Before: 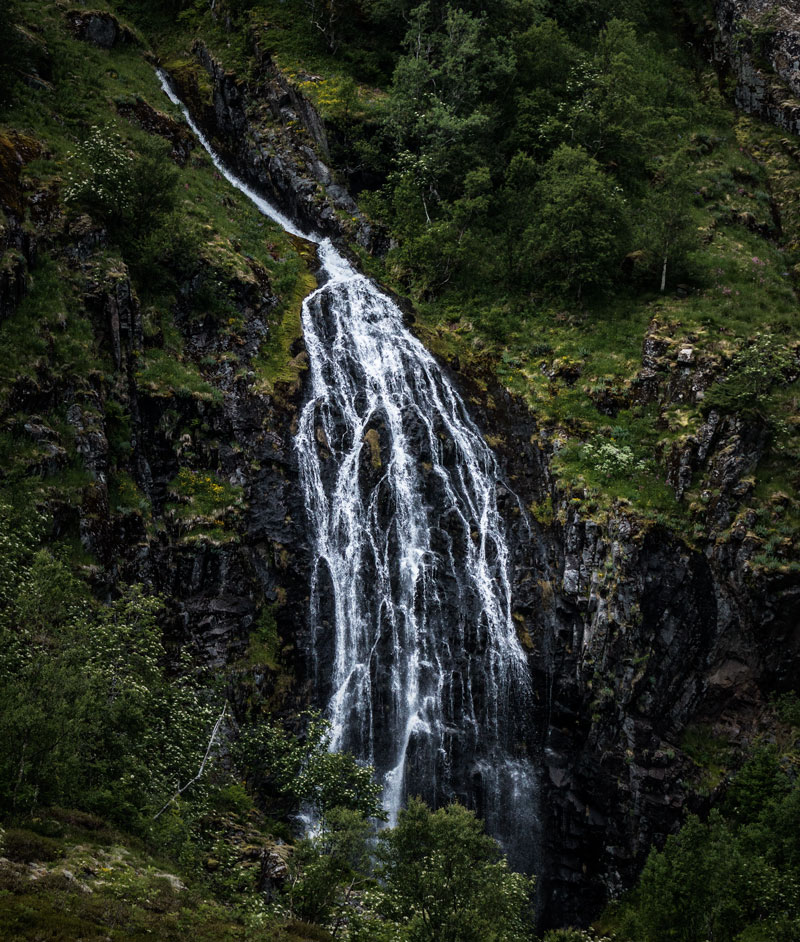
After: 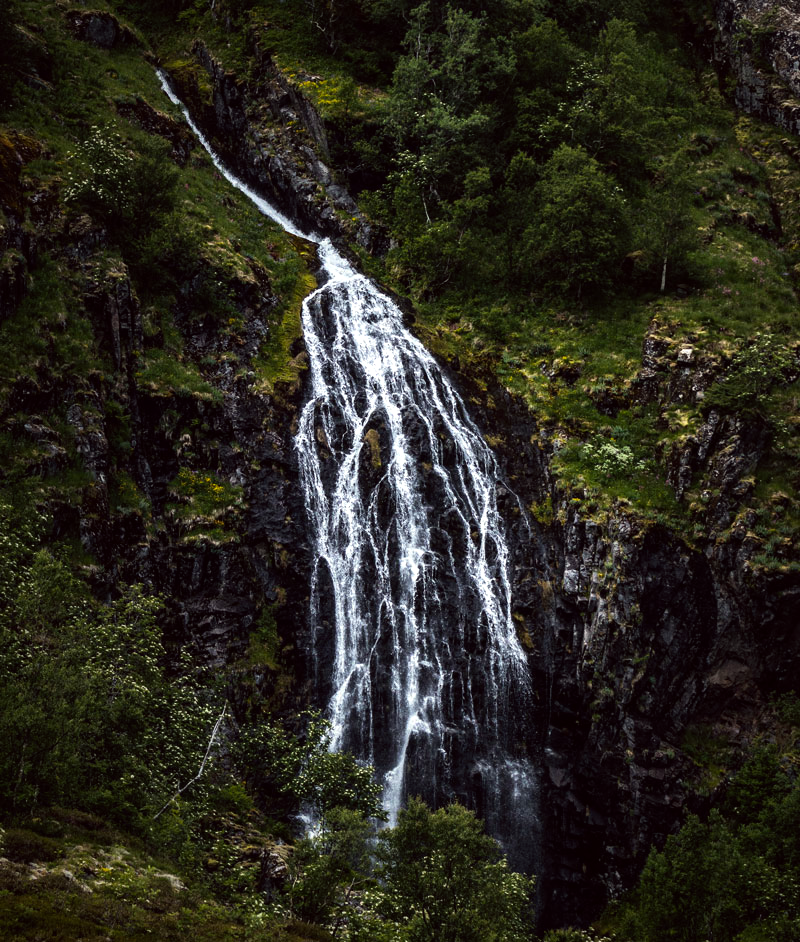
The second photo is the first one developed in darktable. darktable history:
color balance: output saturation 110%
color correction: highlights a* -0.95, highlights b* 4.5, shadows a* 3.55
tone equalizer: -8 EV -0.417 EV, -7 EV -0.389 EV, -6 EV -0.333 EV, -5 EV -0.222 EV, -3 EV 0.222 EV, -2 EV 0.333 EV, -1 EV 0.389 EV, +0 EV 0.417 EV, edges refinement/feathering 500, mask exposure compensation -1.57 EV, preserve details no
